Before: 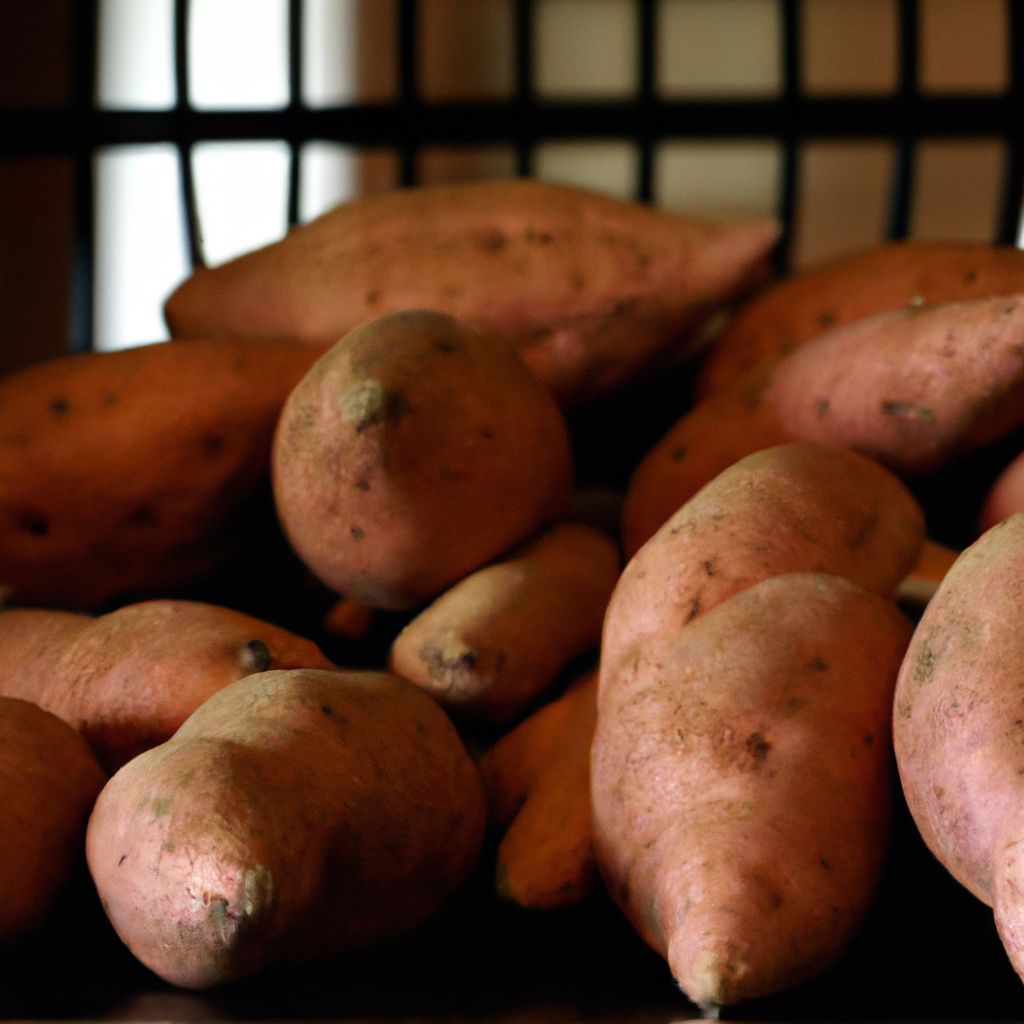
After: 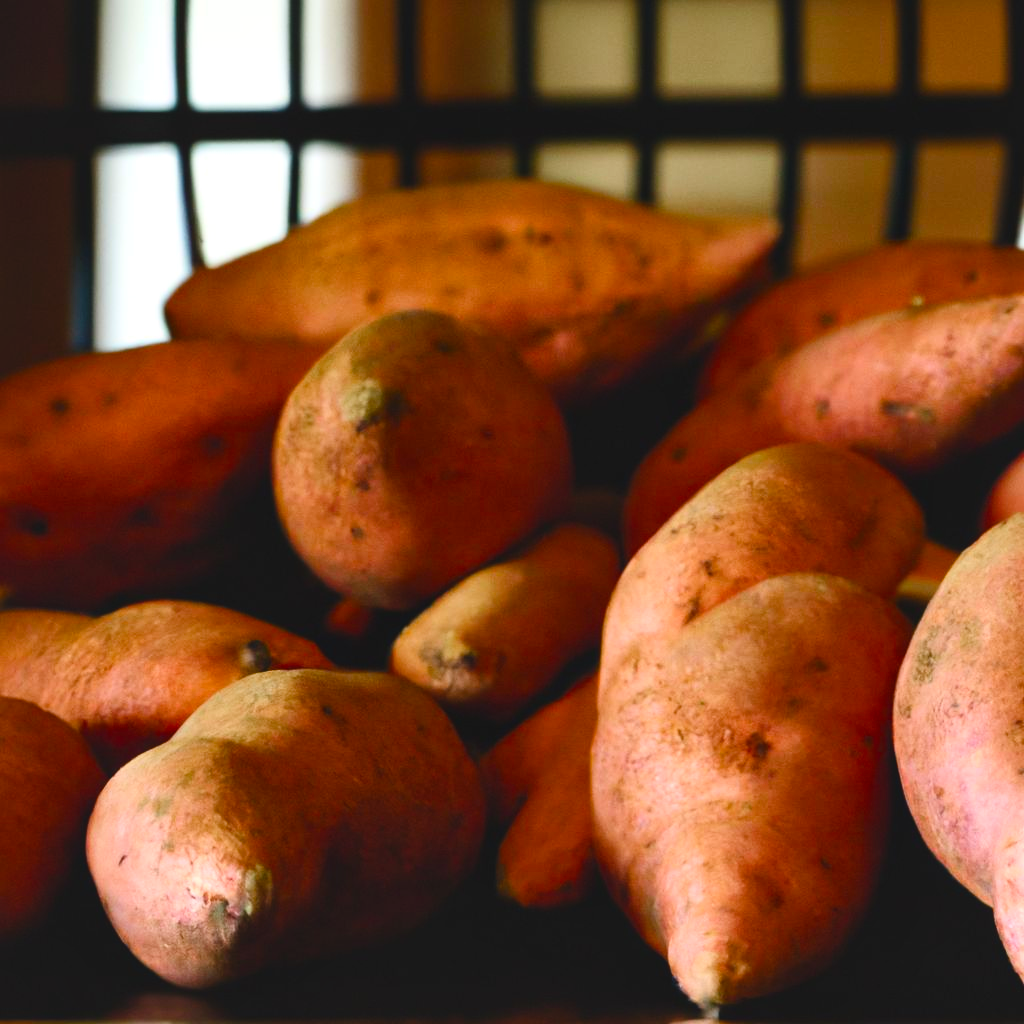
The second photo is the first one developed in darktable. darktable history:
tone equalizer: edges refinement/feathering 500, mask exposure compensation -1.57 EV, preserve details no
color balance rgb: global offset › luminance 0.737%, perceptual saturation grading › global saturation 20%, perceptual saturation grading › highlights -24.9%, perceptual saturation grading › shadows 25.593%, global vibrance 20%
local contrast: mode bilateral grid, contrast 20, coarseness 50, detail 121%, midtone range 0.2
contrast brightness saturation: contrast 0.202, brightness 0.157, saturation 0.218
